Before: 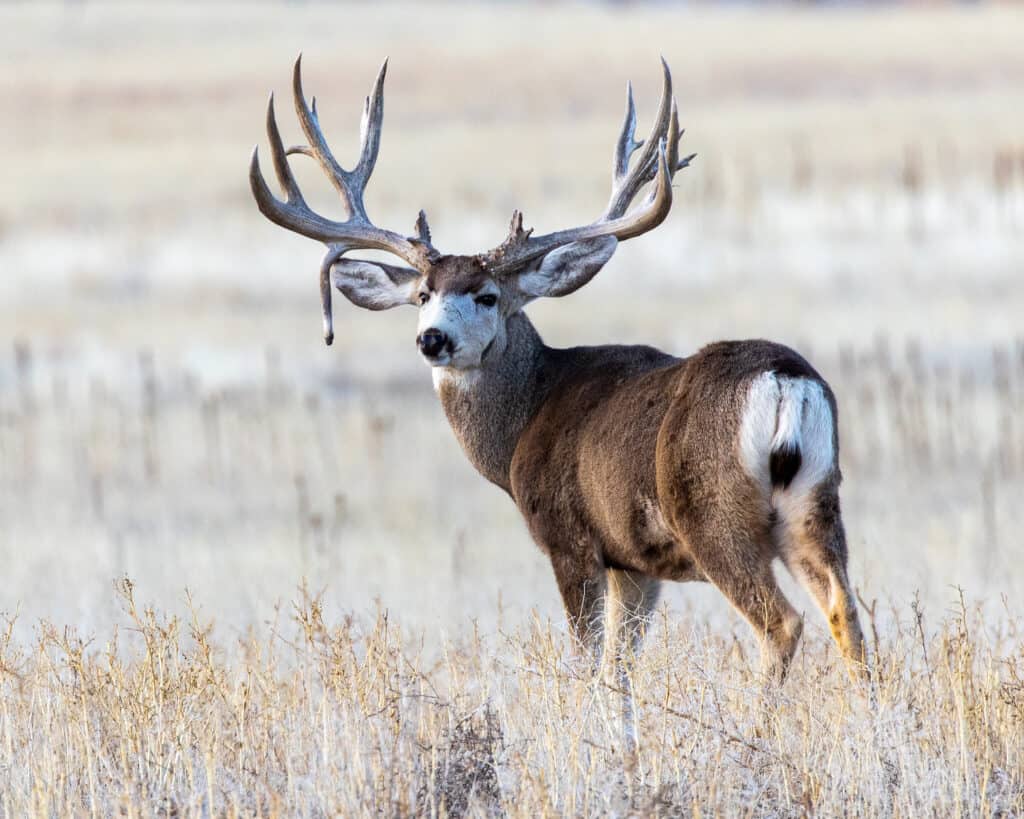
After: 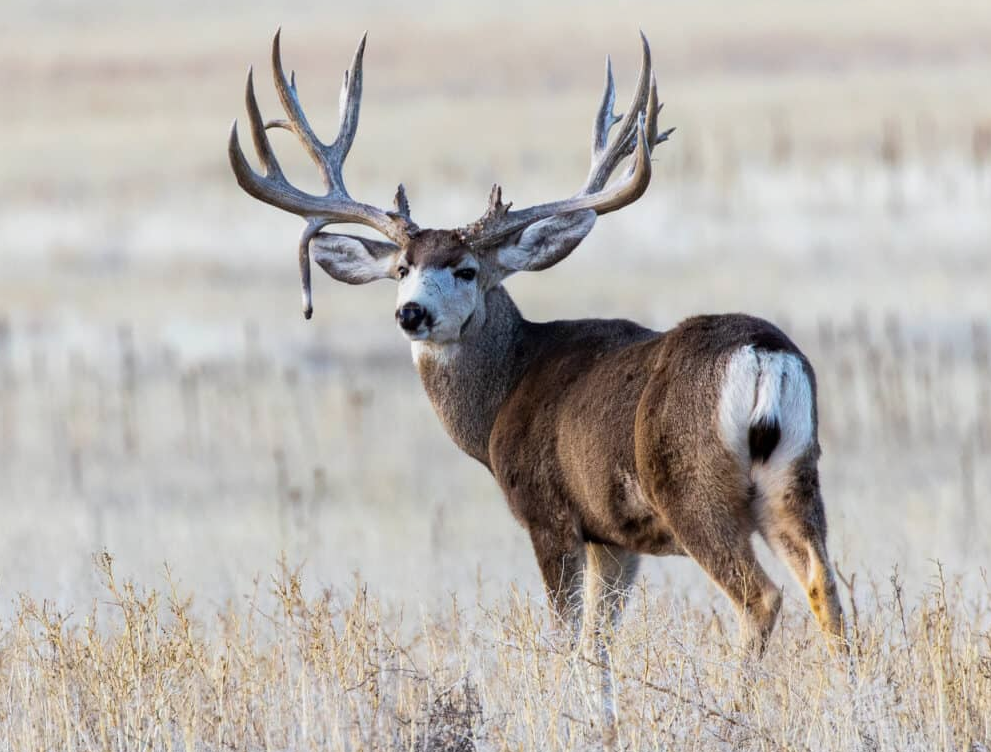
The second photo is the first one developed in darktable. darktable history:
exposure: exposure -0.176 EV, compensate exposure bias true, compensate highlight preservation false
crop: left 2.067%, top 3.231%, right 1.08%, bottom 4.937%
